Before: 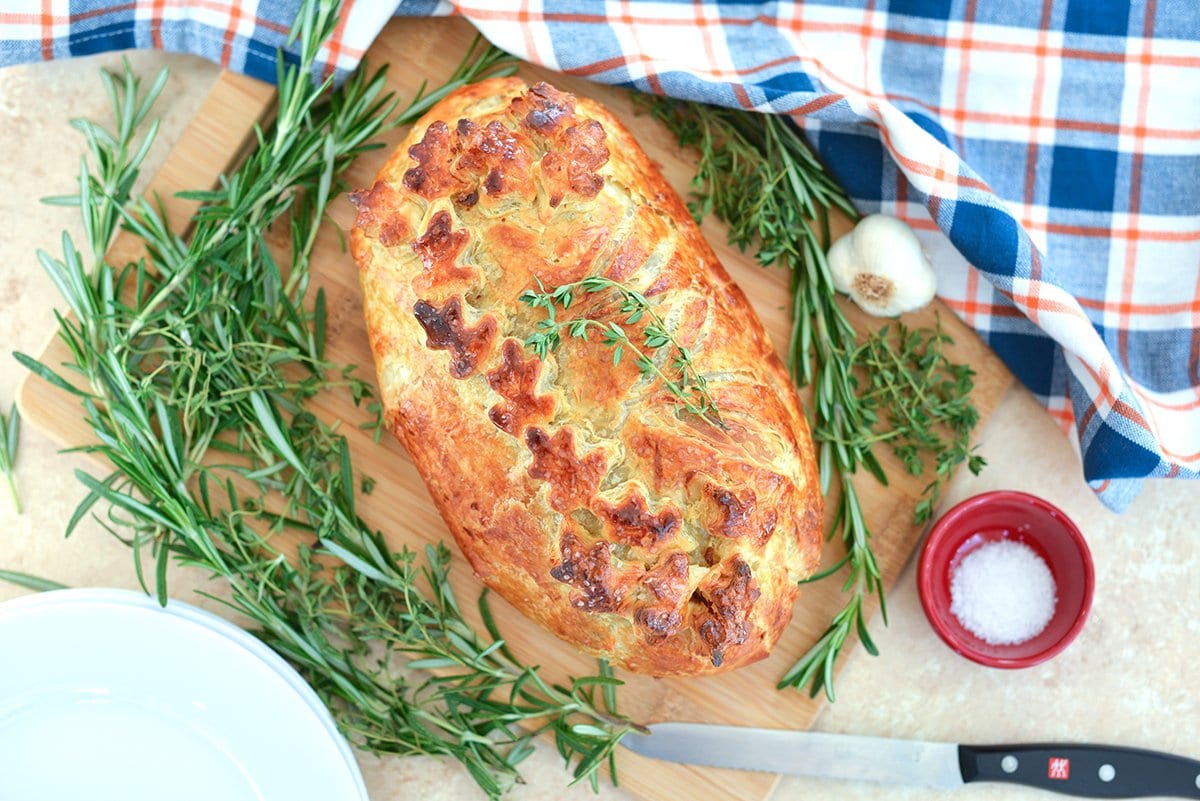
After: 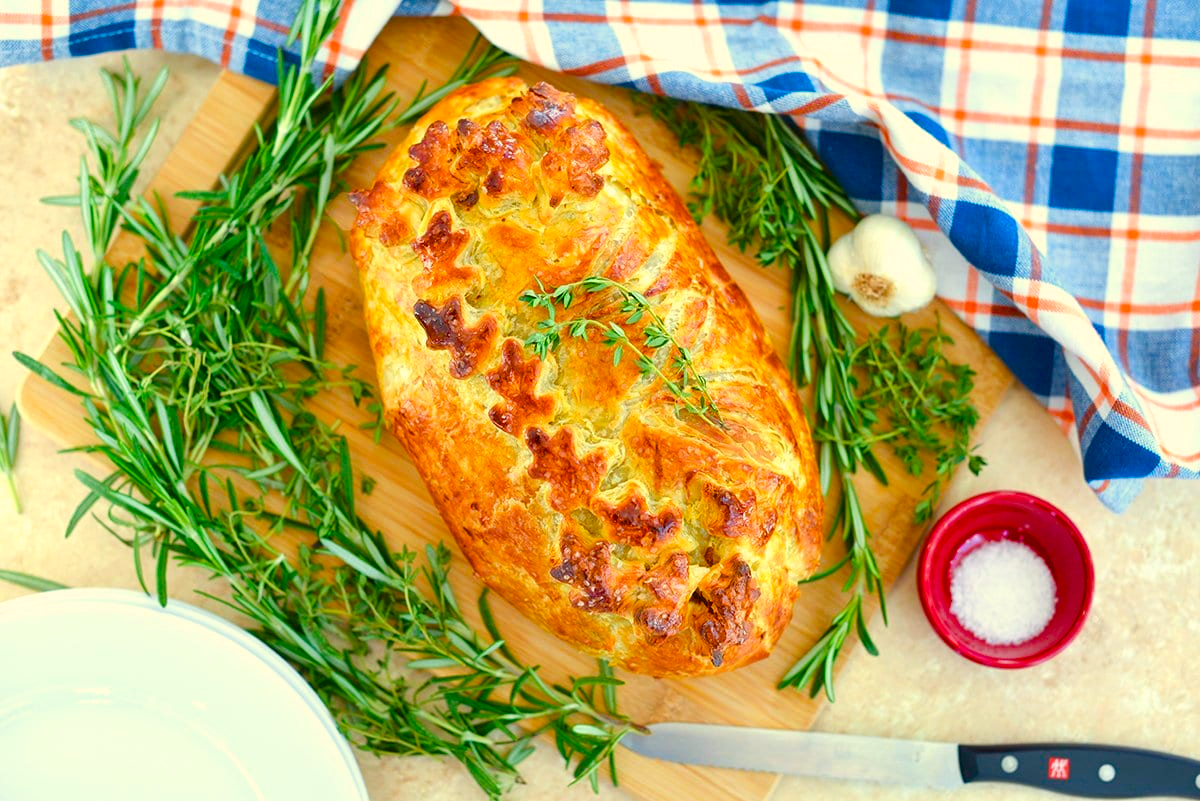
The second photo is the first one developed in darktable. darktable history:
color correction: highlights a* 1.37, highlights b* 17.55
color balance rgb: linear chroma grading › global chroma 14.812%, perceptual saturation grading › global saturation 34.862%, perceptual saturation grading › highlights -29.872%, perceptual saturation grading › shadows 34.859%, global vibrance 21.615%
